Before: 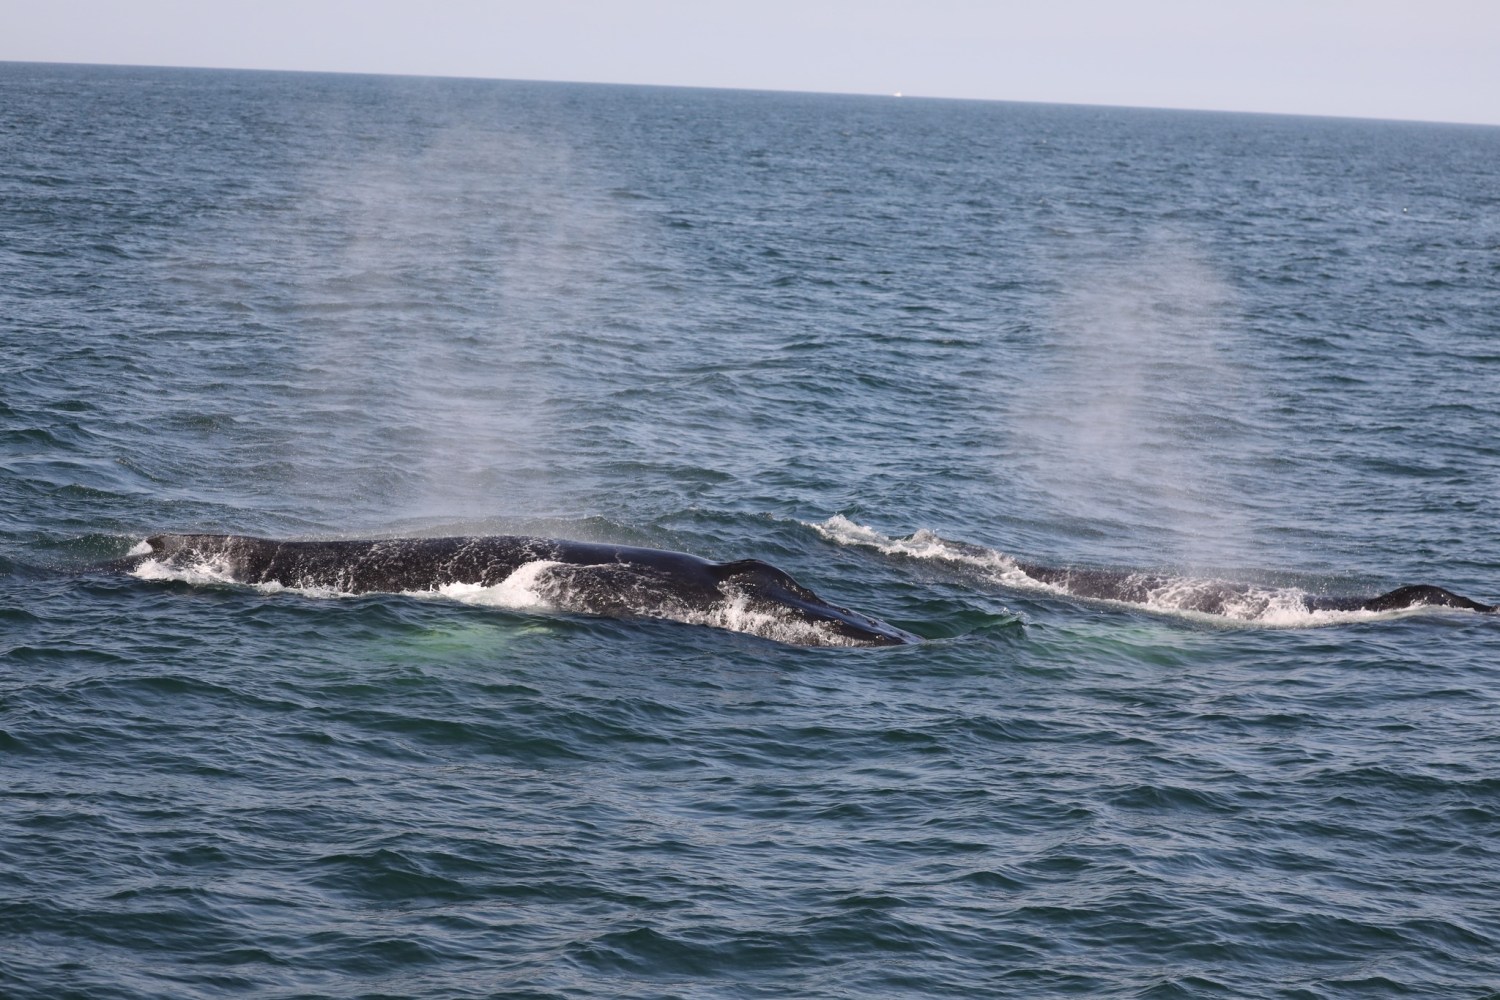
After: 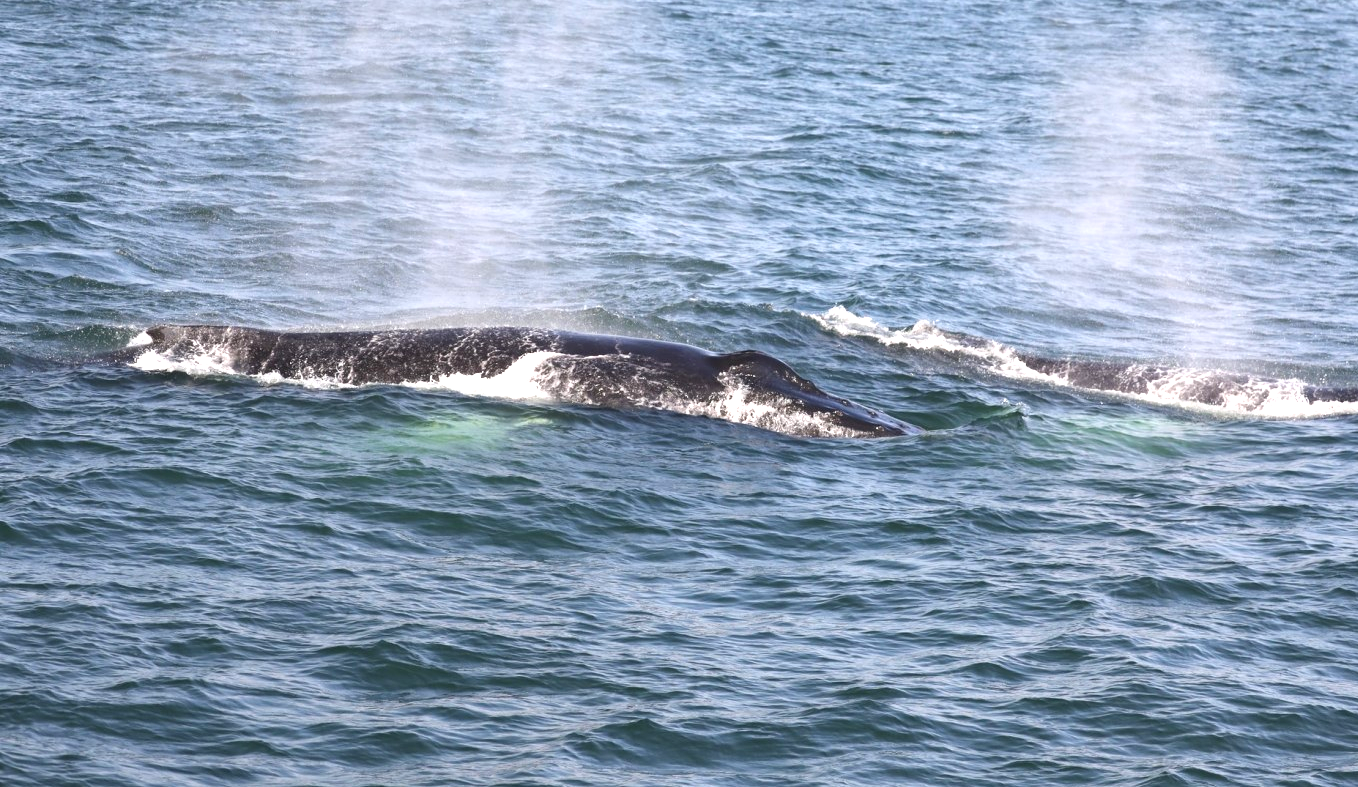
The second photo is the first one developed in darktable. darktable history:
exposure: black level correction 0, exposure 1 EV, compensate exposure bias true, compensate highlight preservation false
crop: top 20.916%, right 9.437%, bottom 0.316%
